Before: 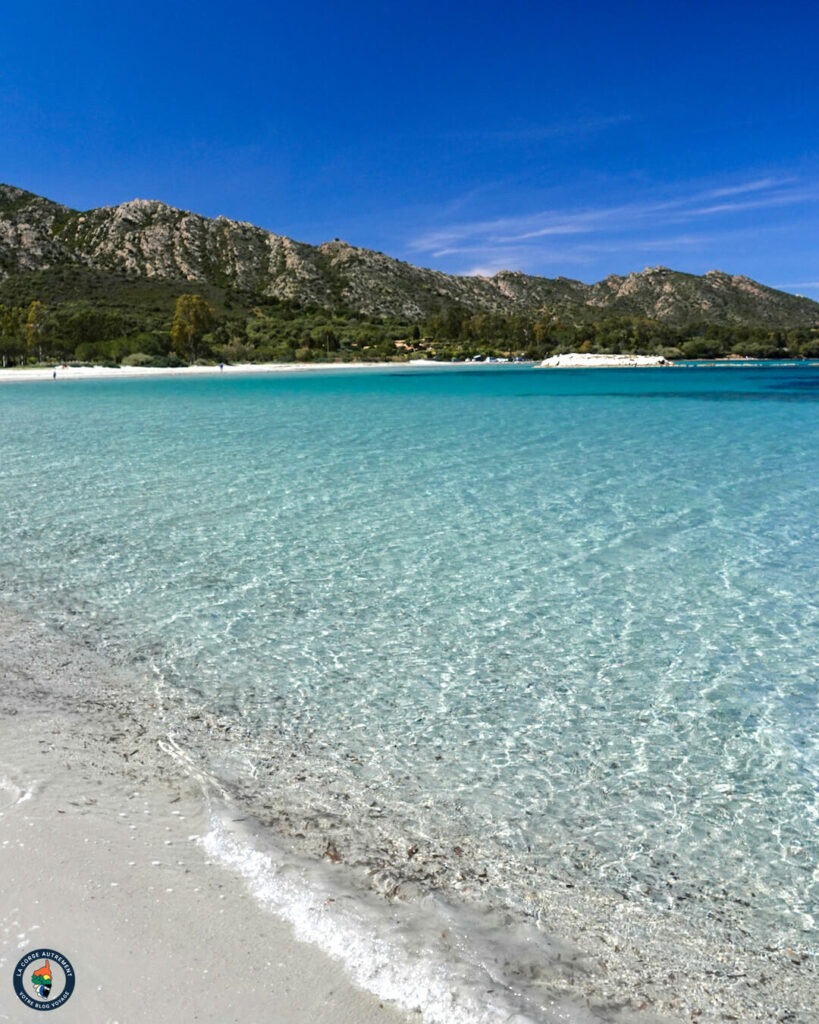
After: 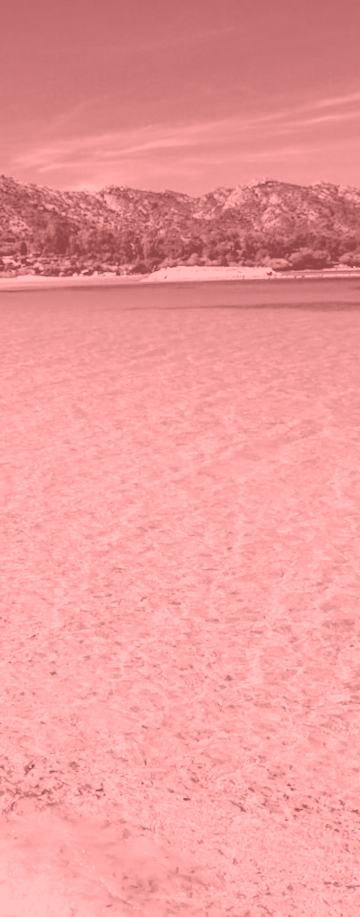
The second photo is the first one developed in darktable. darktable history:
crop: left 47.628%, top 6.643%, right 7.874%
local contrast: on, module defaults
white balance: red 1.467, blue 0.684
filmic rgb: black relative exposure -5 EV, hardness 2.88, contrast 1.2
color correction: highlights a* 5.62, highlights b* 33.57, shadows a* -25.86, shadows b* 4.02
rotate and perspective: rotation -1°, crop left 0.011, crop right 0.989, crop top 0.025, crop bottom 0.975
colorize: saturation 51%, source mix 50.67%, lightness 50.67%
